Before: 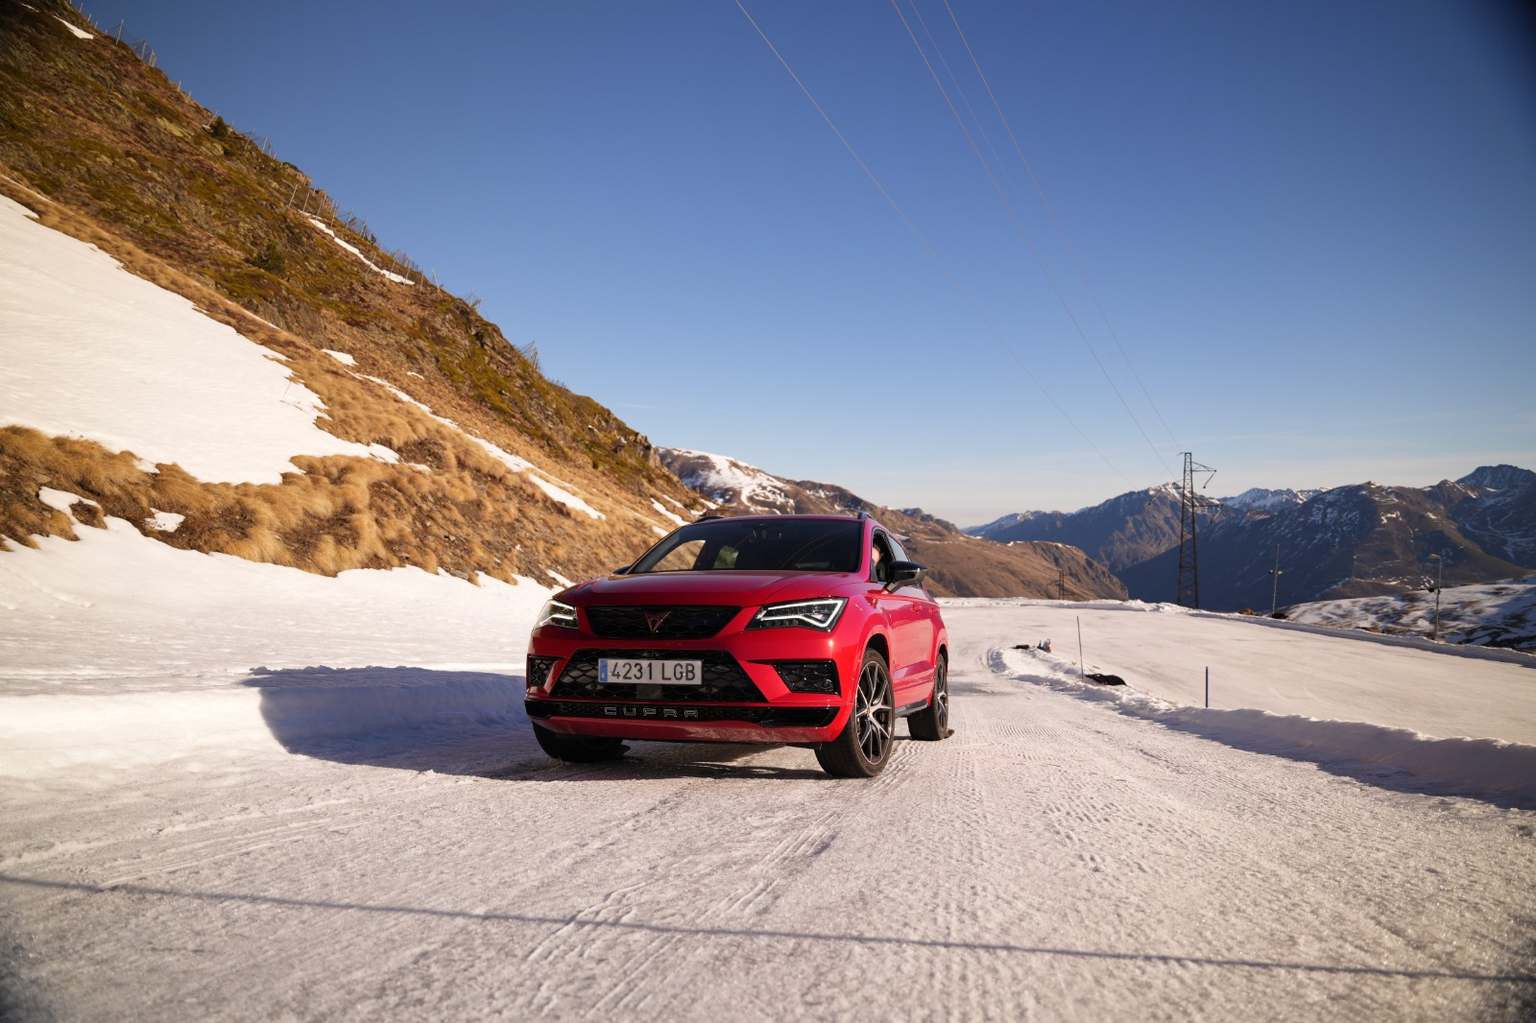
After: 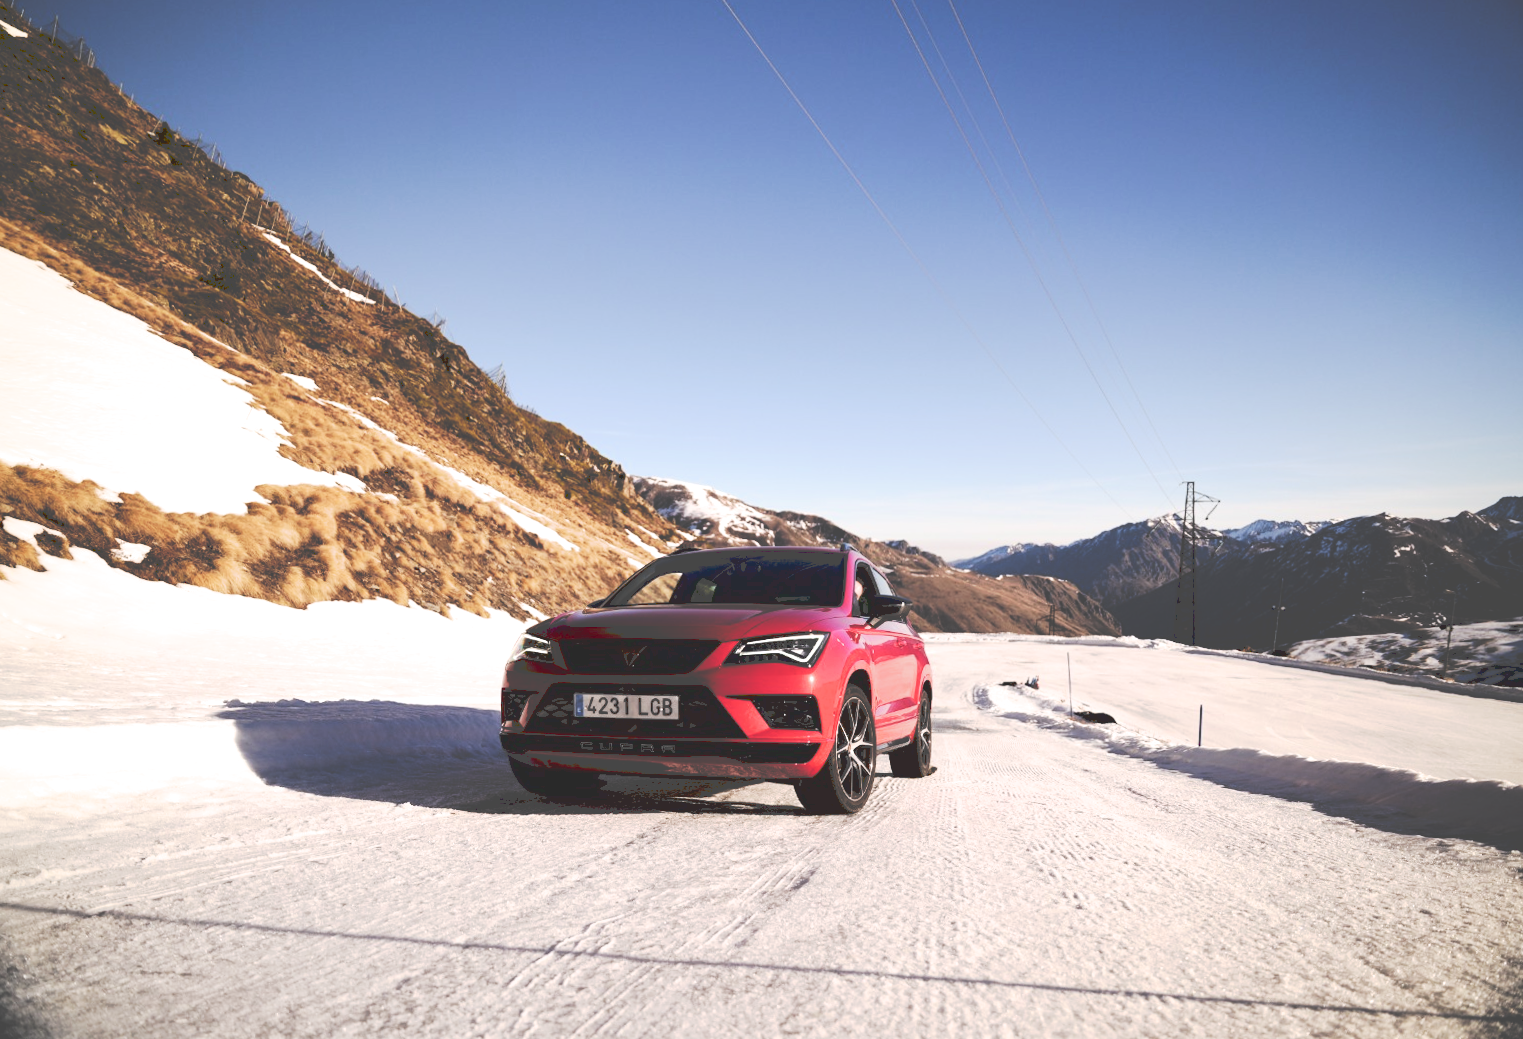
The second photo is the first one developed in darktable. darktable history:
rotate and perspective: rotation 0.074°, lens shift (vertical) 0.096, lens shift (horizontal) -0.041, crop left 0.043, crop right 0.952, crop top 0.024, crop bottom 0.979
filmic rgb: black relative exposure -3.63 EV, white relative exposure 2.16 EV, hardness 3.62
tone curve: curves: ch0 [(0, 0) (0.003, 0.299) (0.011, 0.299) (0.025, 0.299) (0.044, 0.299) (0.069, 0.3) (0.1, 0.306) (0.136, 0.316) (0.177, 0.326) (0.224, 0.338) (0.277, 0.366) (0.335, 0.406) (0.399, 0.462) (0.468, 0.533) (0.543, 0.607) (0.623, 0.7) (0.709, 0.775) (0.801, 0.843) (0.898, 0.903) (1, 1)], preserve colors none
